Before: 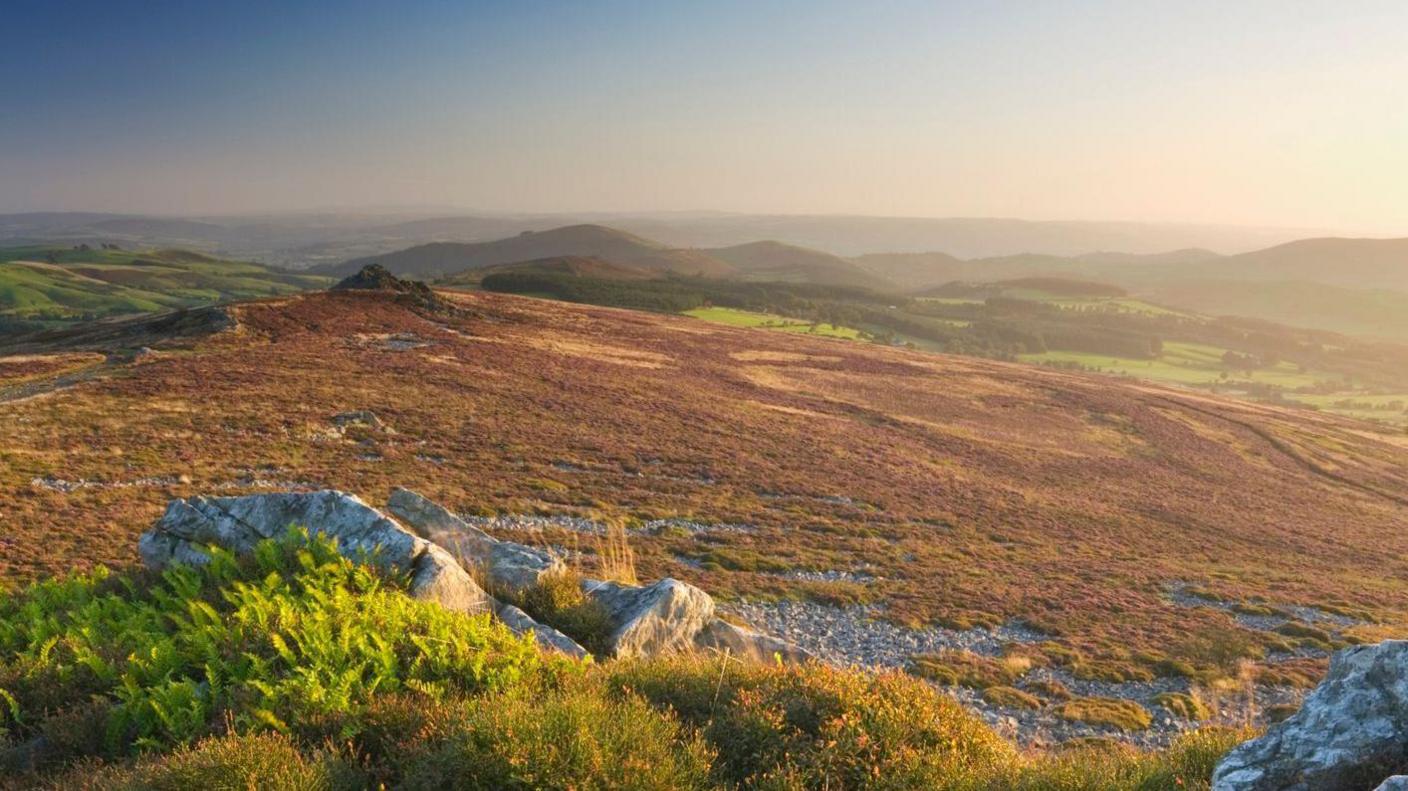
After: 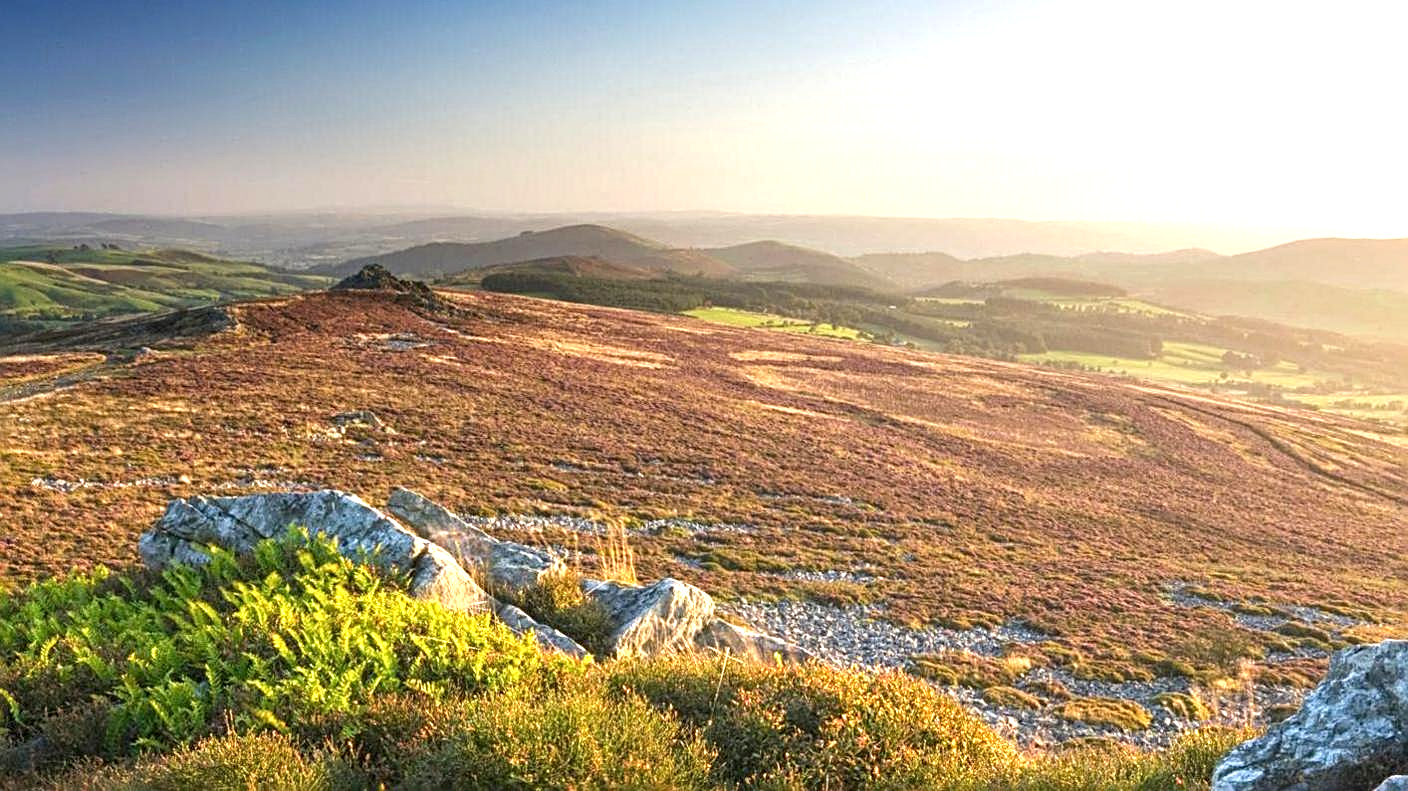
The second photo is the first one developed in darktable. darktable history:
sharpen: radius 2.651, amount 0.658
local contrast: detail 130%
exposure: black level correction 0, exposure 0.692 EV, compensate highlight preservation false
